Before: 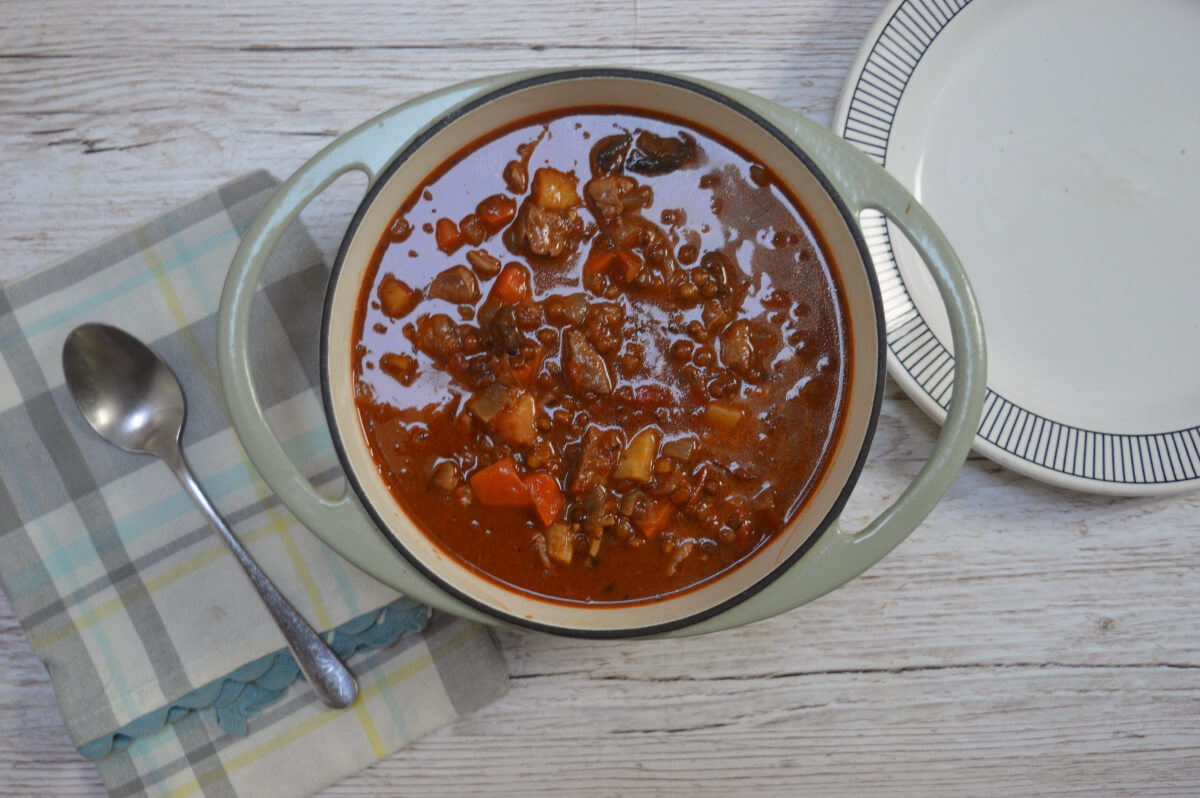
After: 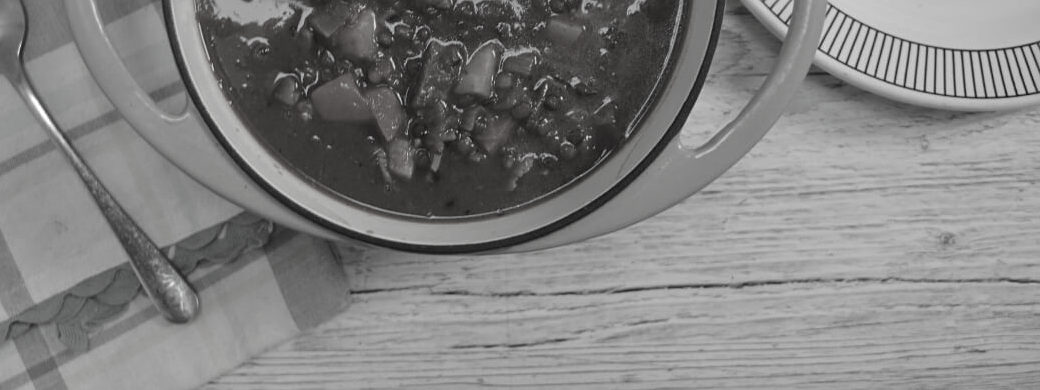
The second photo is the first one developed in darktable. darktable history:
velvia: on, module defaults
crop and rotate: left 13.262%, top 48.354%, bottom 2.737%
contrast brightness saturation: saturation -0.982
sharpen: amount 0.216
